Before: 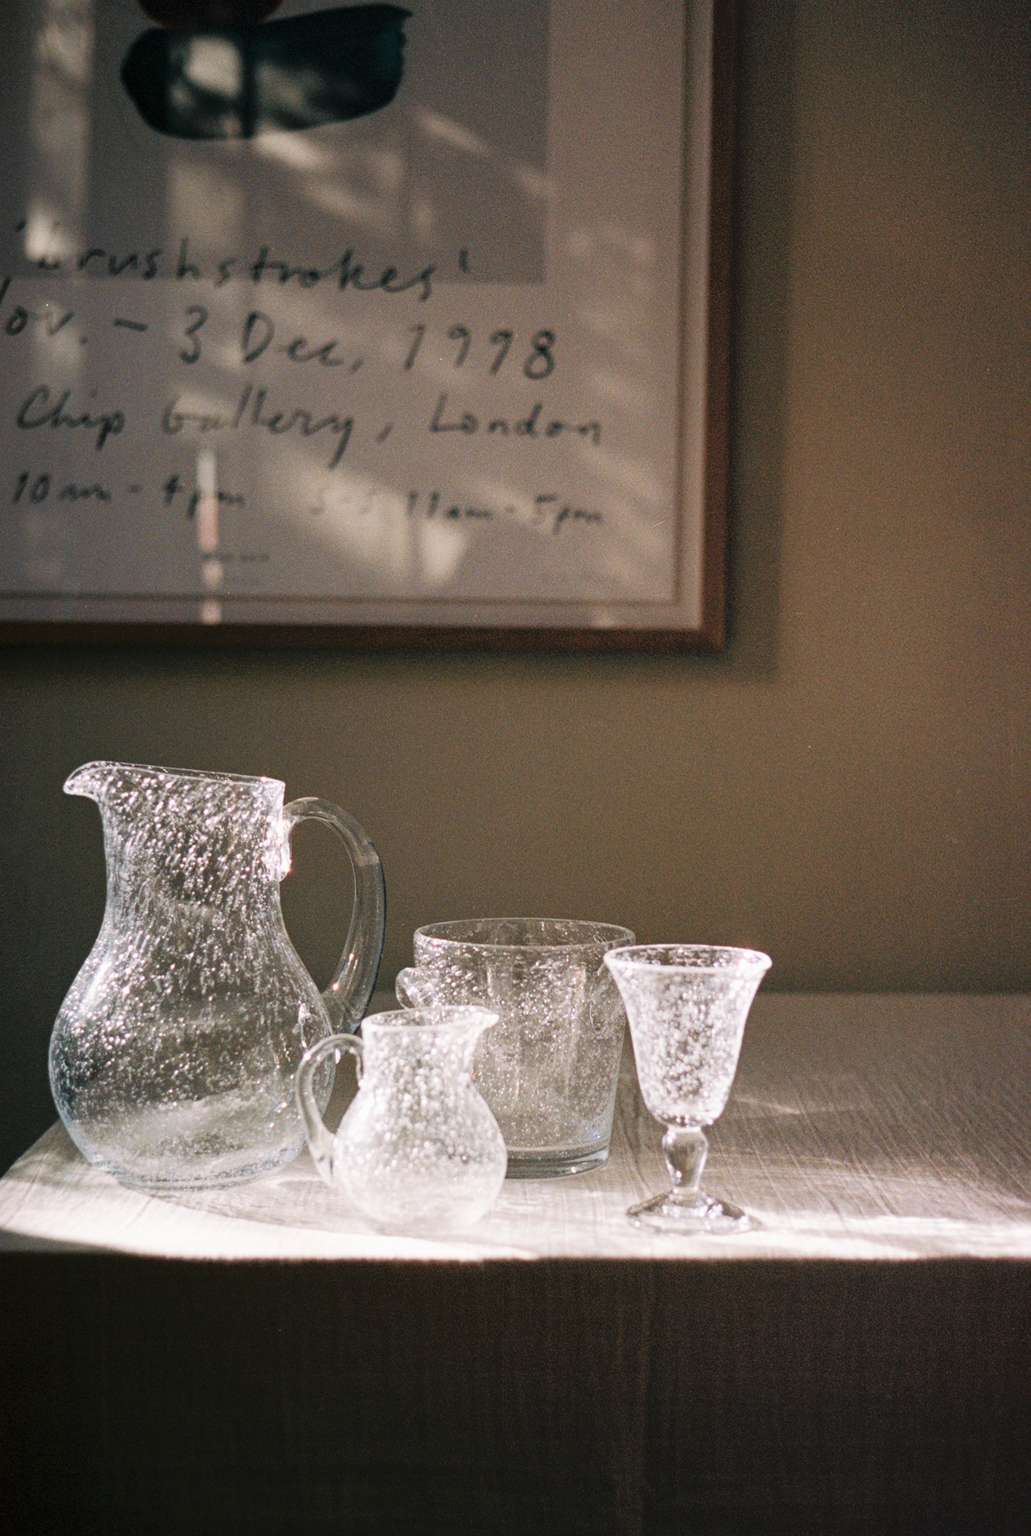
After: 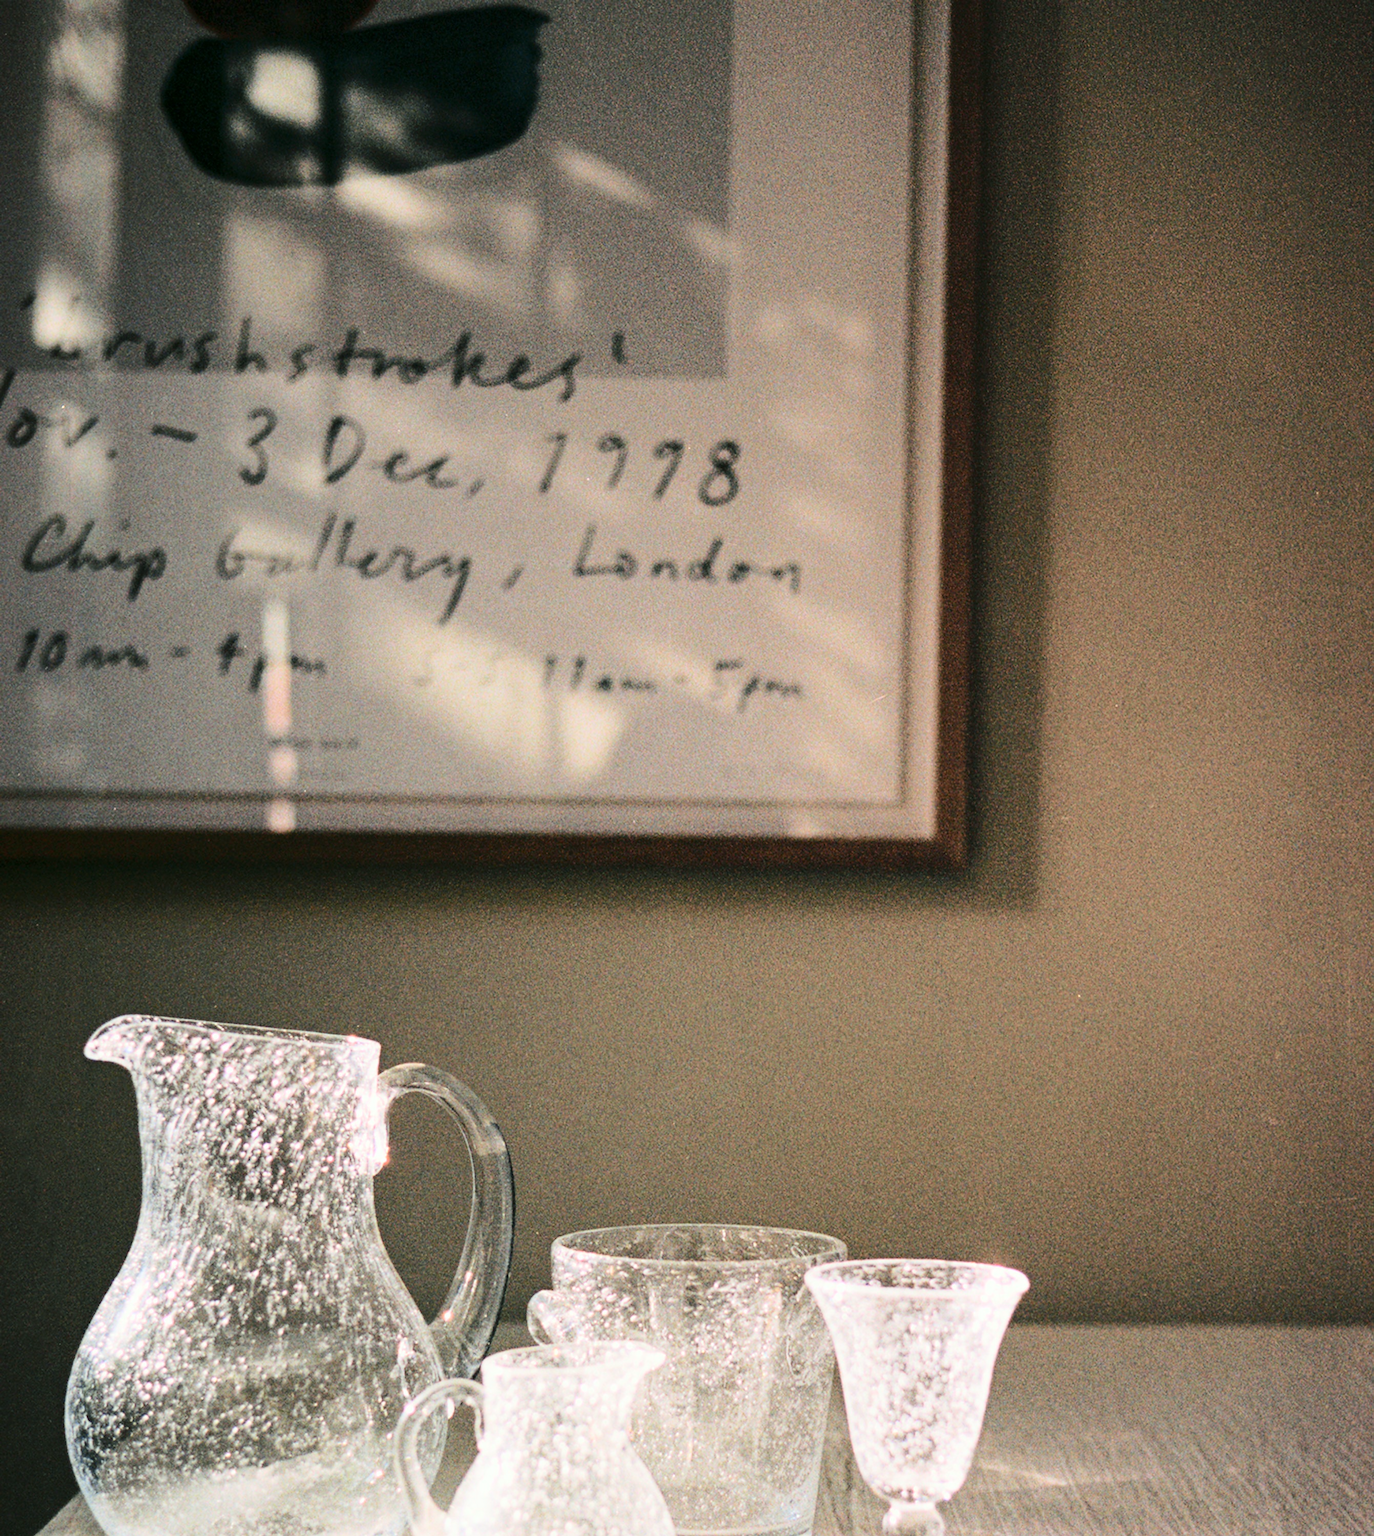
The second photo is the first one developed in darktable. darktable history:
crop: bottom 24.983%
tone curve: curves: ch0 [(0, 0) (0.21, 0.21) (0.43, 0.586) (0.65, 0.793) (1, 1)]; ch1 [(0, 0) (0.382, 0.447) (0.492, 0.484) (0.544, 0.547) (0.583, 0.578) (0.599, 0.595) (0.67, 0.673) (1, 1)]; ch2 [(0, 0) (0.411, 0.382) (0.492, 0.5) (0.531, 0.534) (0.56, 0.573) (0.599, 0.602) (0.696, 0.693) (1, 1)], color space Lab, independent channels, preserve colors none
contrast brightness saturation: contrast 0.148, brightness 0.042
sharpen: radius 1.536, amount 0.362, threshold 1.709
